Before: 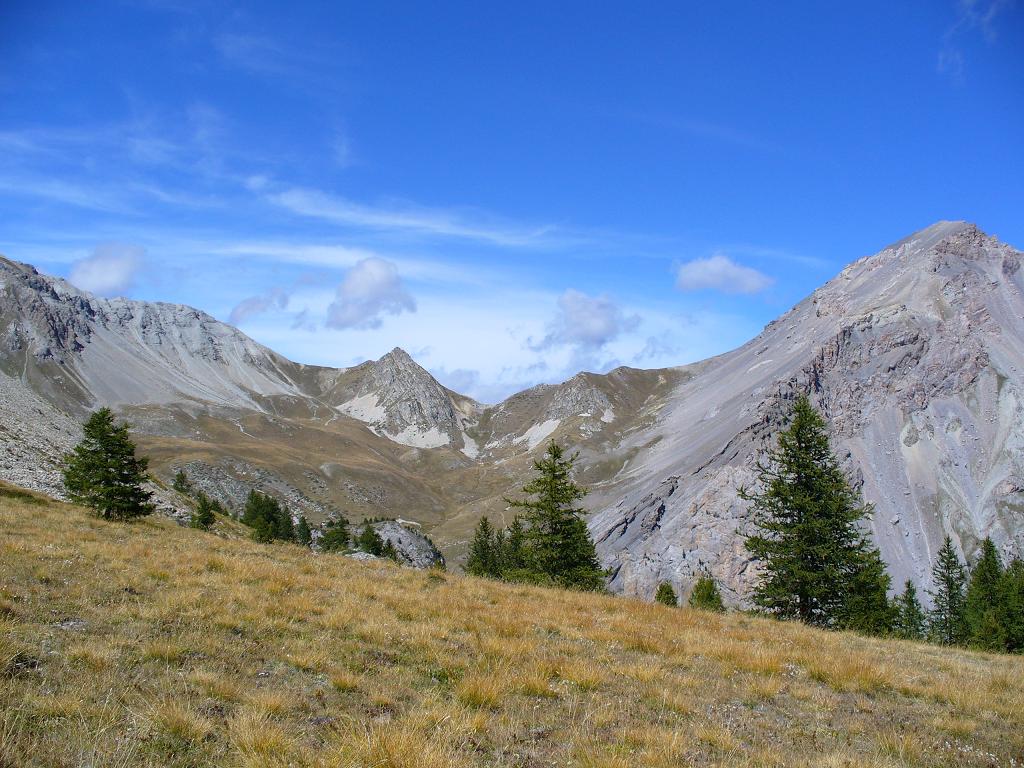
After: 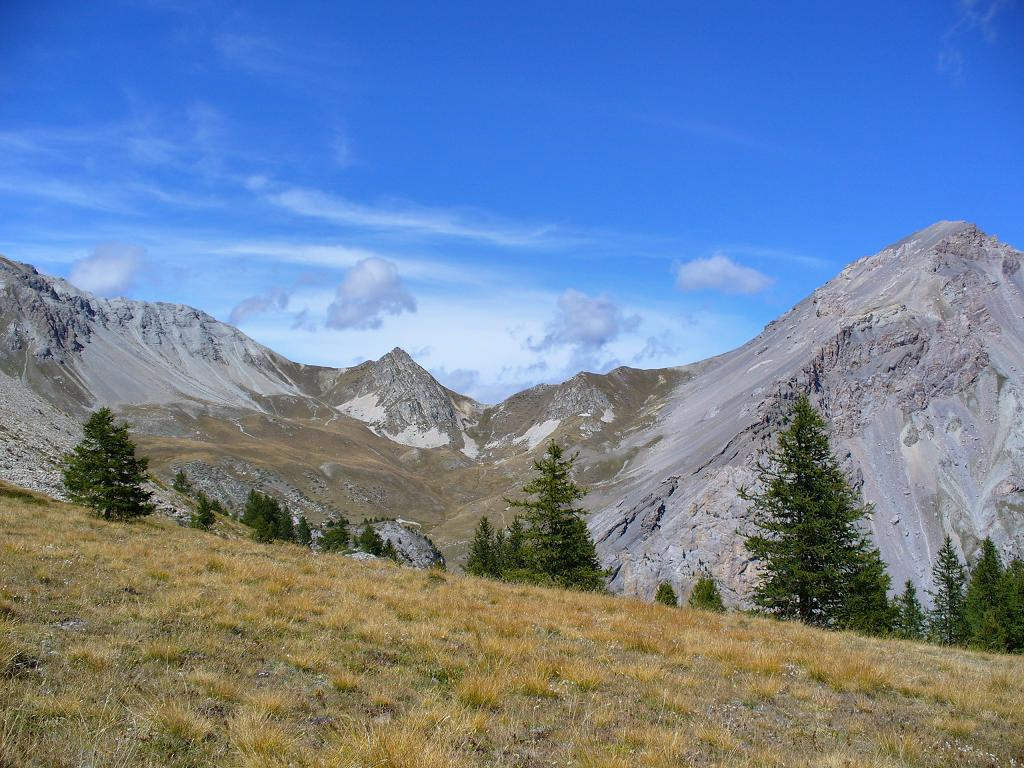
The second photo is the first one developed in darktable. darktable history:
shadows and highlights: shadows 30.6, highlights -62.84, soften with gaussian
